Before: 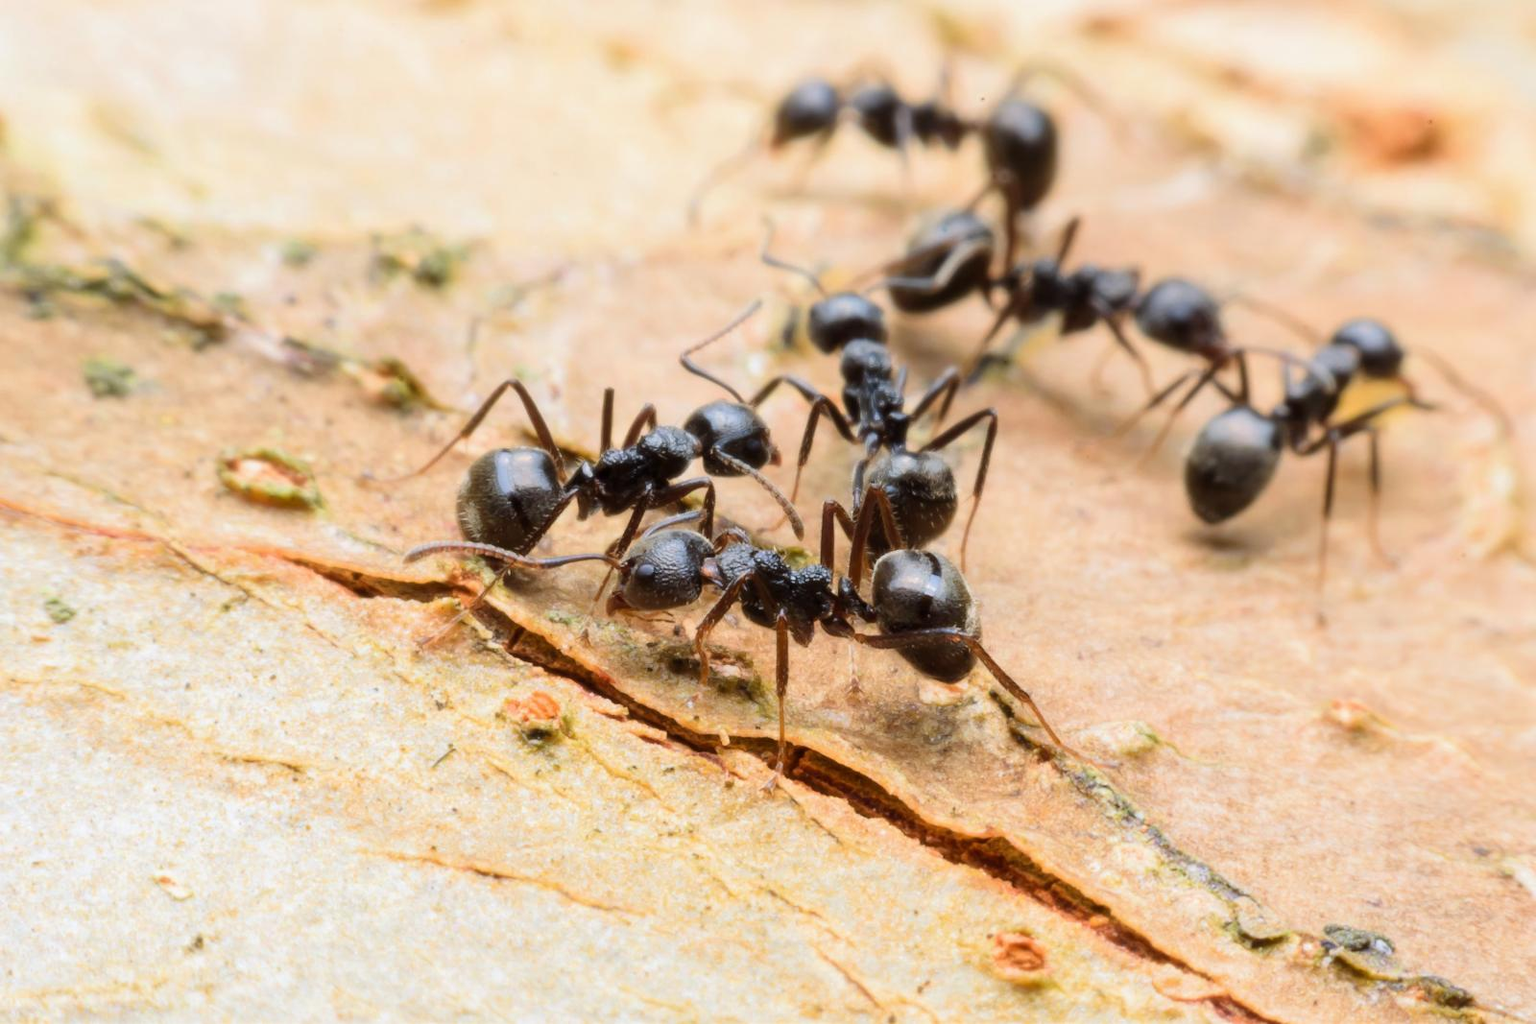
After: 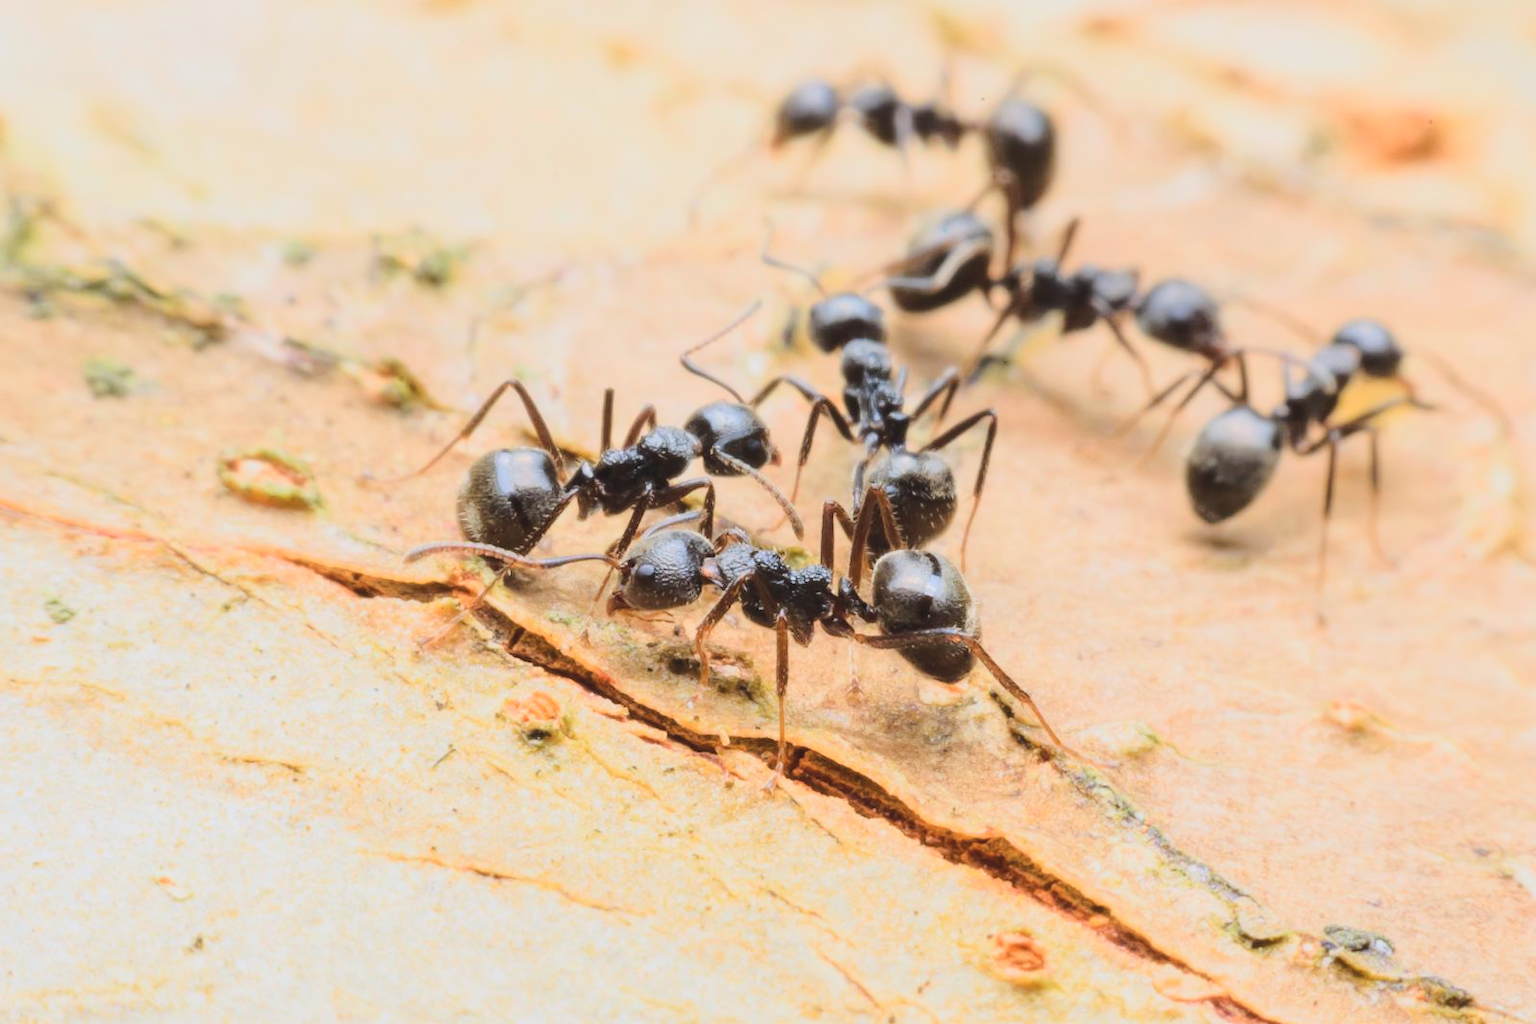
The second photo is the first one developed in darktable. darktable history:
contrast brightness saturation: contrast -0.15, brightness 0.05, saturation -0.12
base curve: curves: ch0 [(0, 0) (0.032, 0.037) (0.105, 0.228) (0.435, 0.76) (0.856, 0.983) (1, 1)]
local contrast: highlights 100%, shadows 100%, detail 120%, midtone range 0.2
white balance: emerald 1
tone equalizer: -8 EV 0.25 EV, -7 EV 0.417 EV, -6 EV 0.417 EV, -5 EV 0.25 EV, -3 EV -0.25 EV, -2 EV -0.417 EV, -1 EV -0.417 EV, +0 EV -0.25 EV, edges refinement/feathering 500, mask exposure compensation -1.57 EV, preserve details guided filter
